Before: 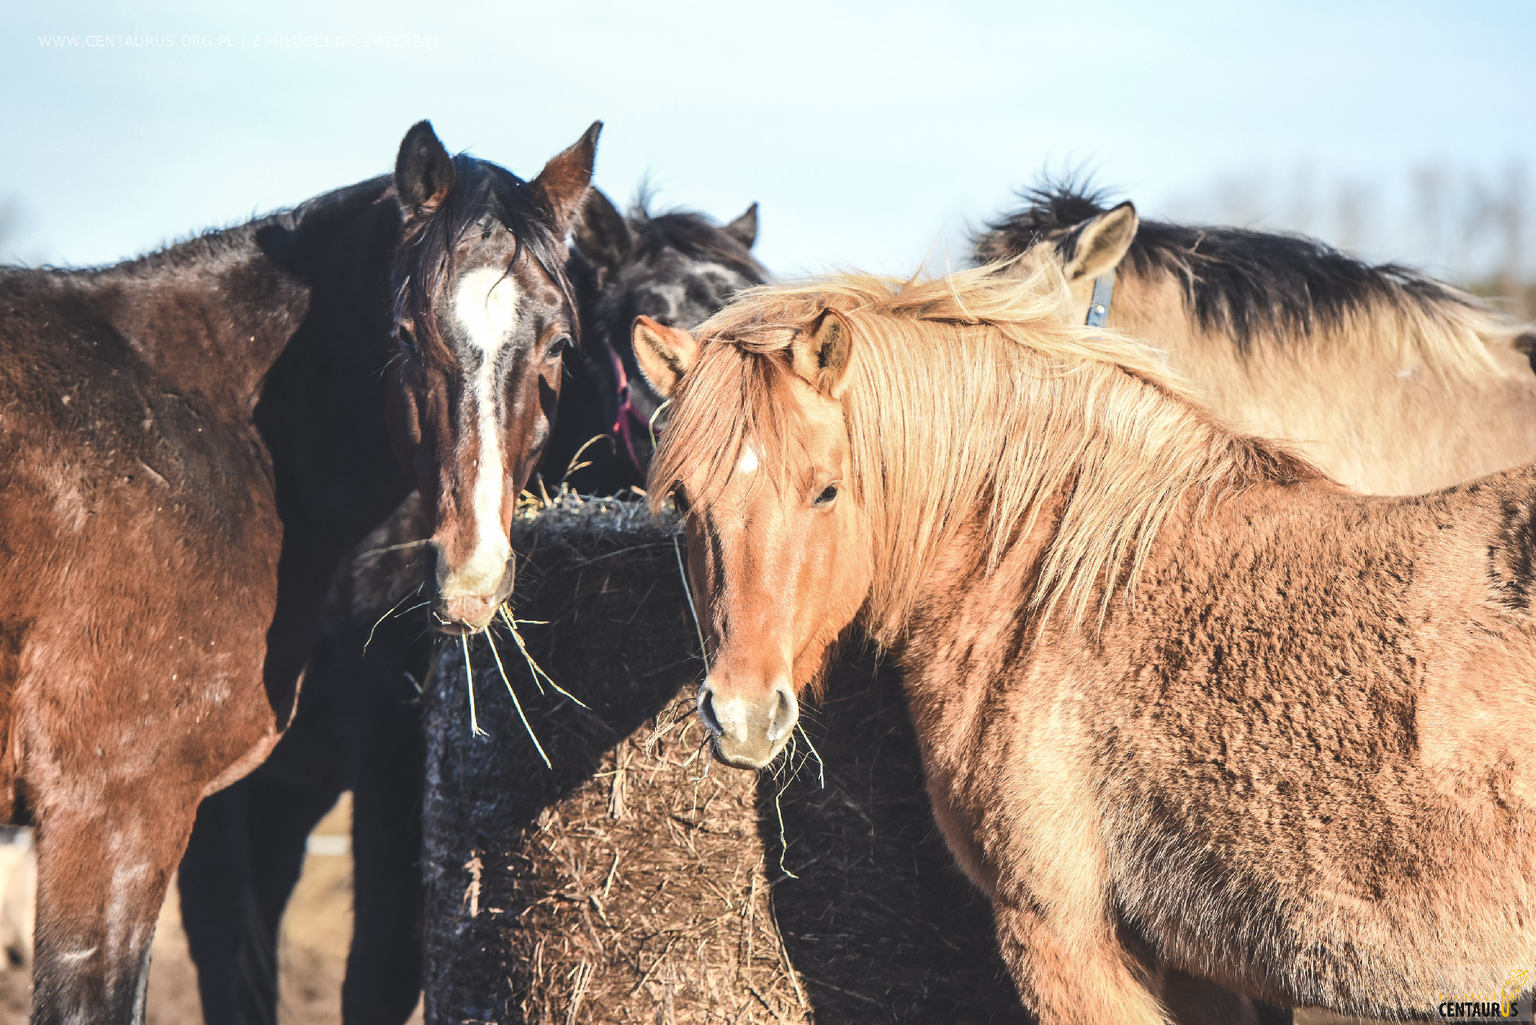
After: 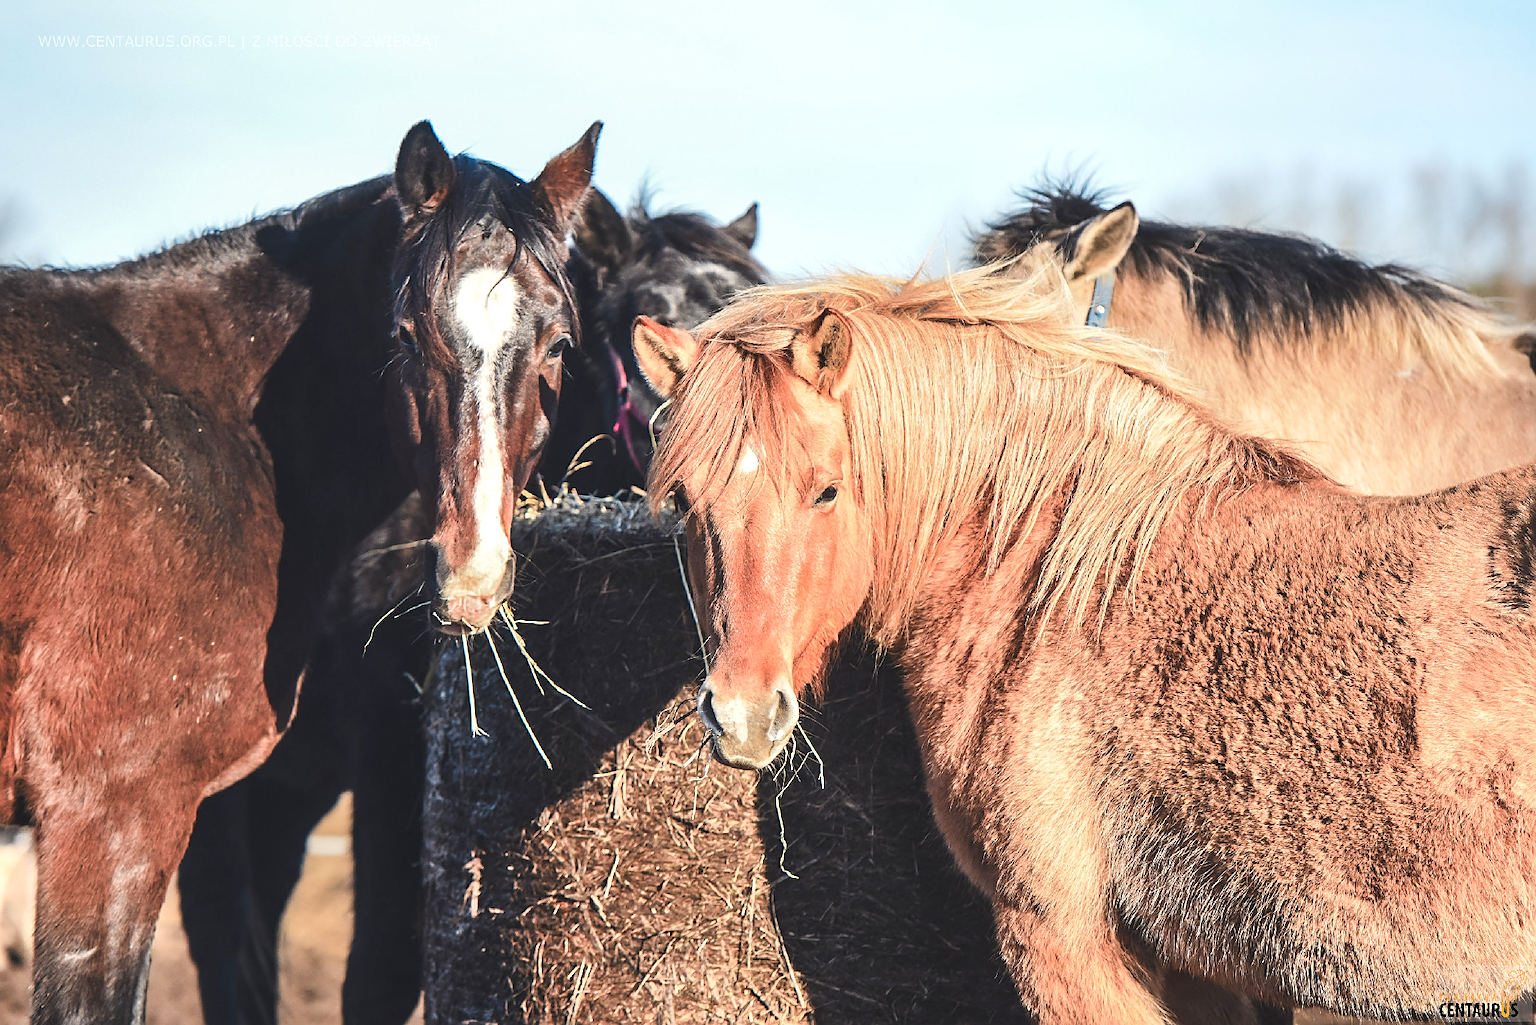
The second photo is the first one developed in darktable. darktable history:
exposure: black level correction 0.004, exposure 0.016 EV, compensate highlight preservation false
color zones: curves: ch1 [(0.263, 0.53) (0.376, 0.287) (0.487, 0.512) (0.748, 0.547) (1, 0.513)]; ch2 [(0.262, 0.45) (0.751, 0.477)]
sharpen: on, module defaults
